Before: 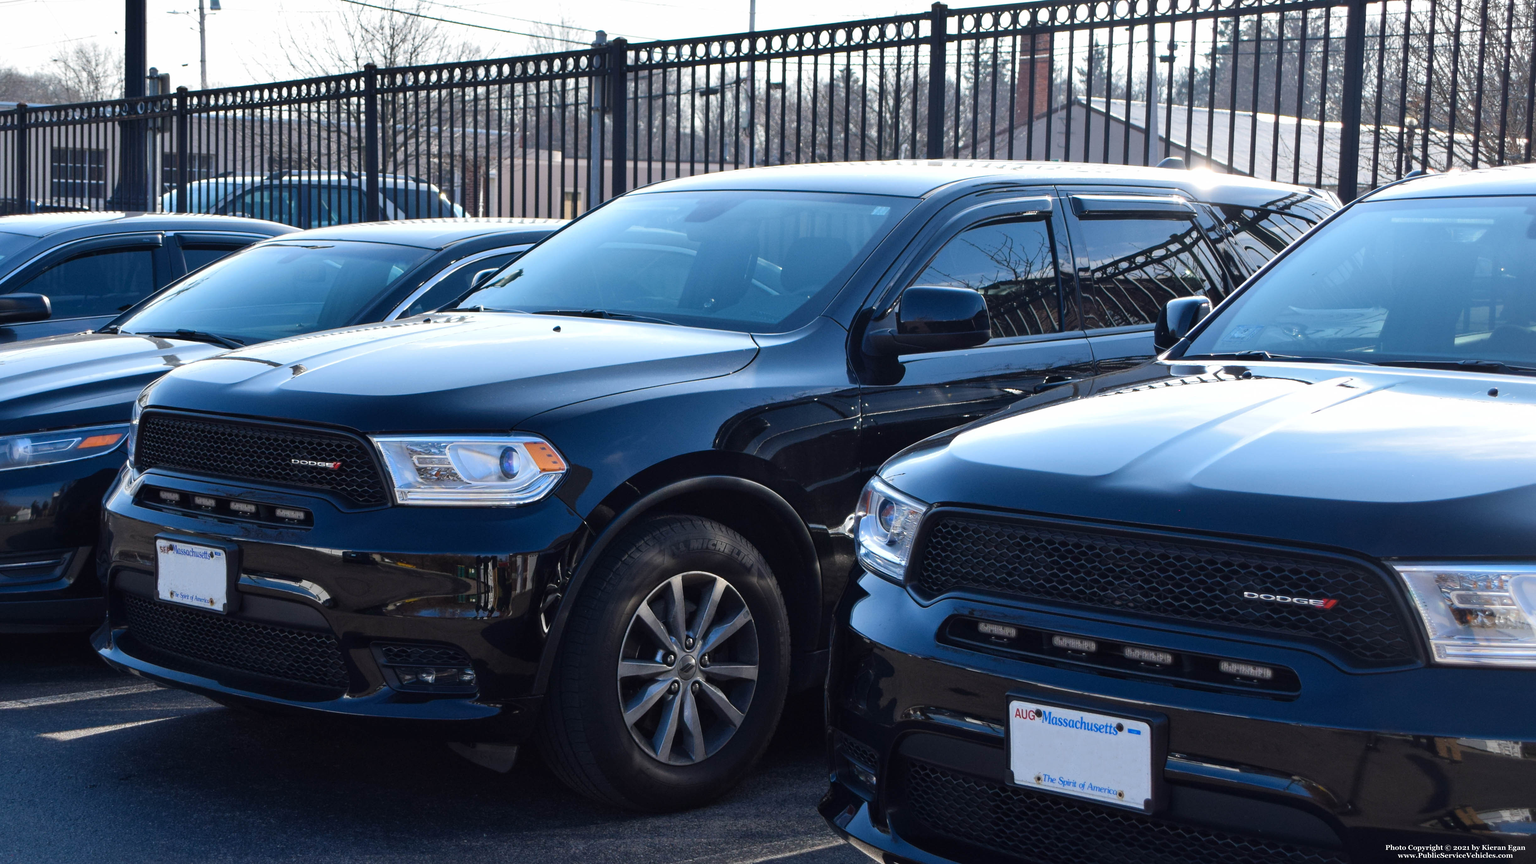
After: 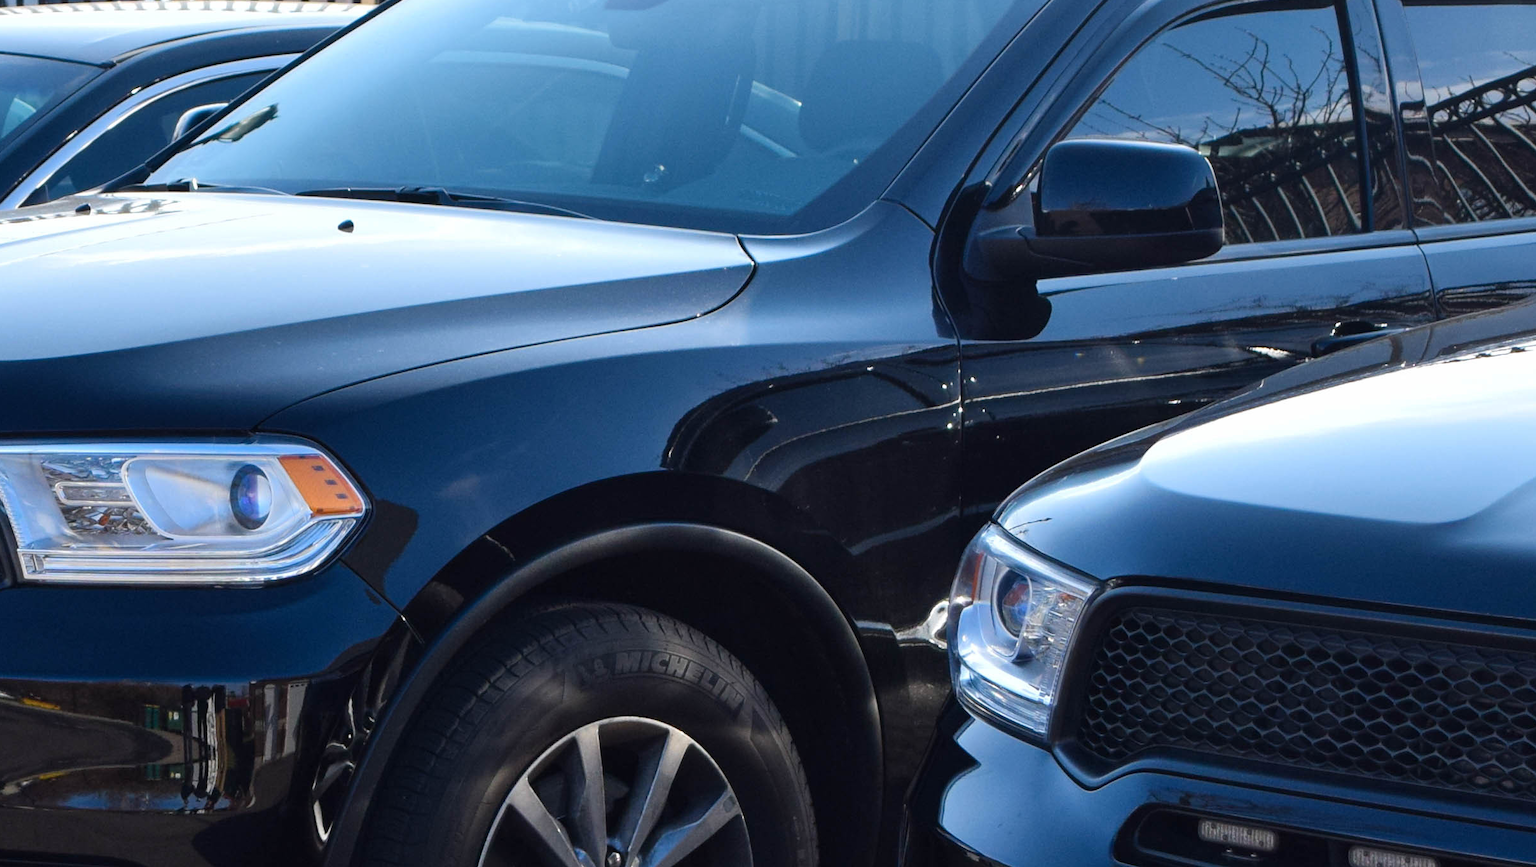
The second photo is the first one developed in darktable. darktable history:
crop: left 25.146%, top 25.165%, right 25.43%, bottom 25.221%
